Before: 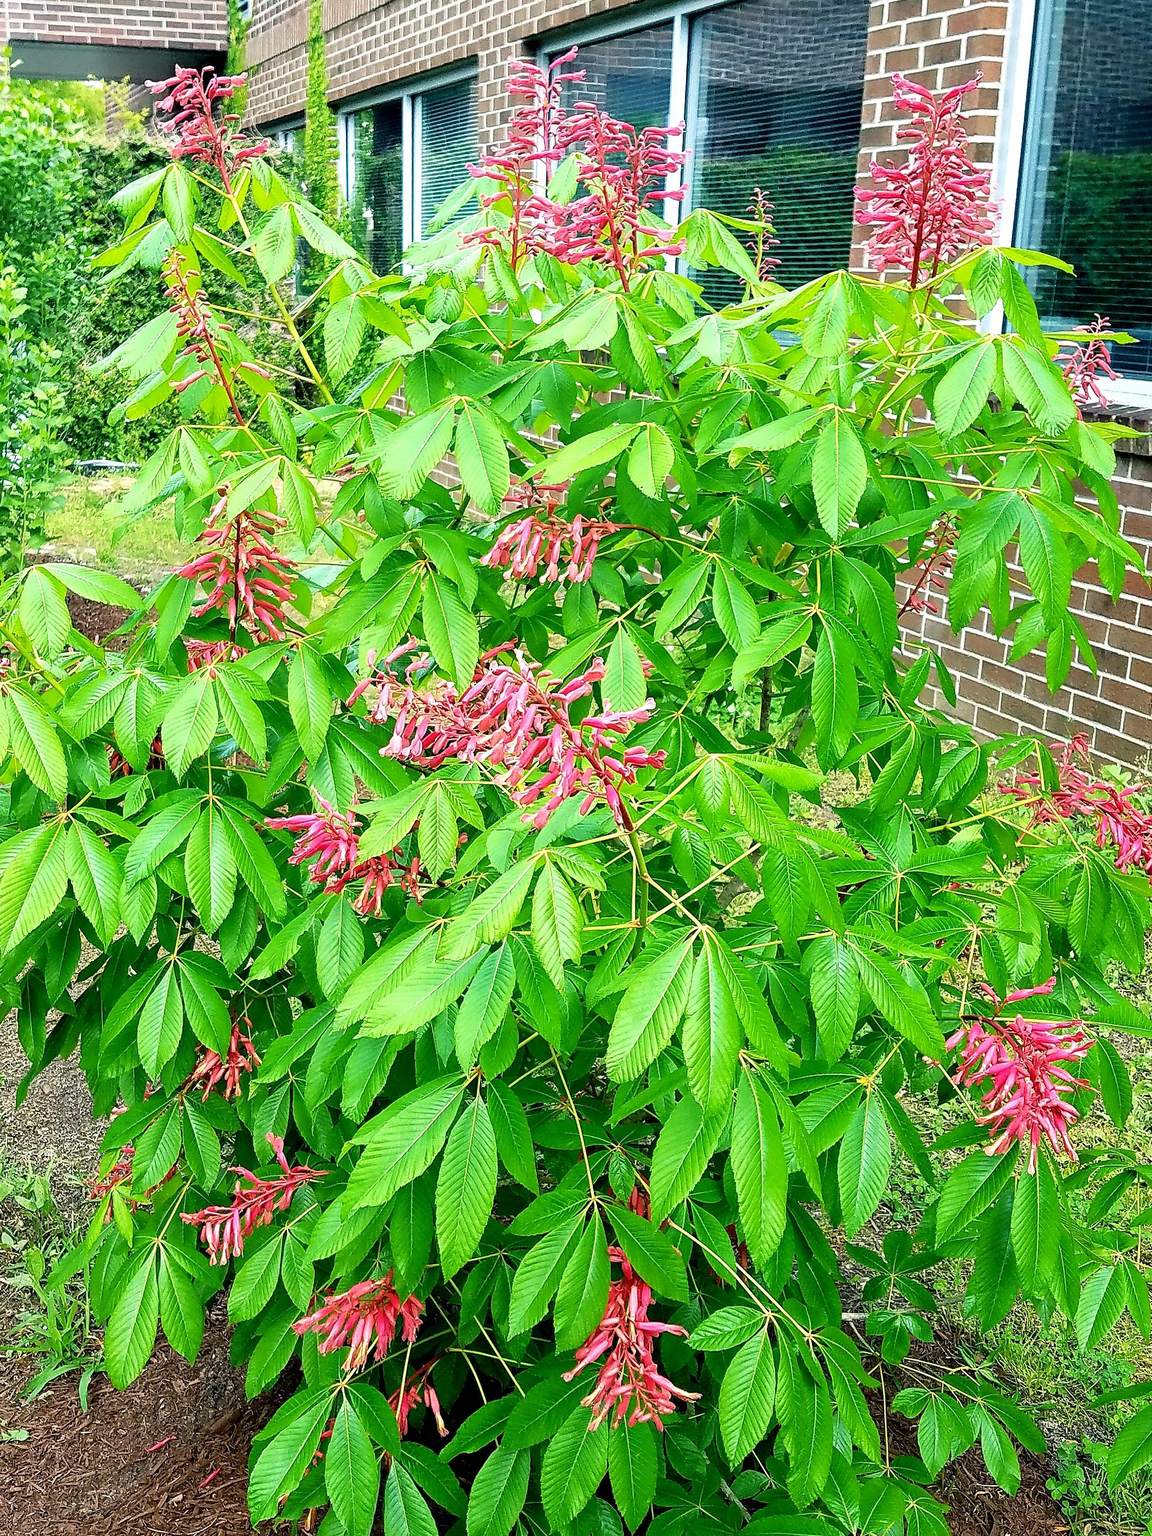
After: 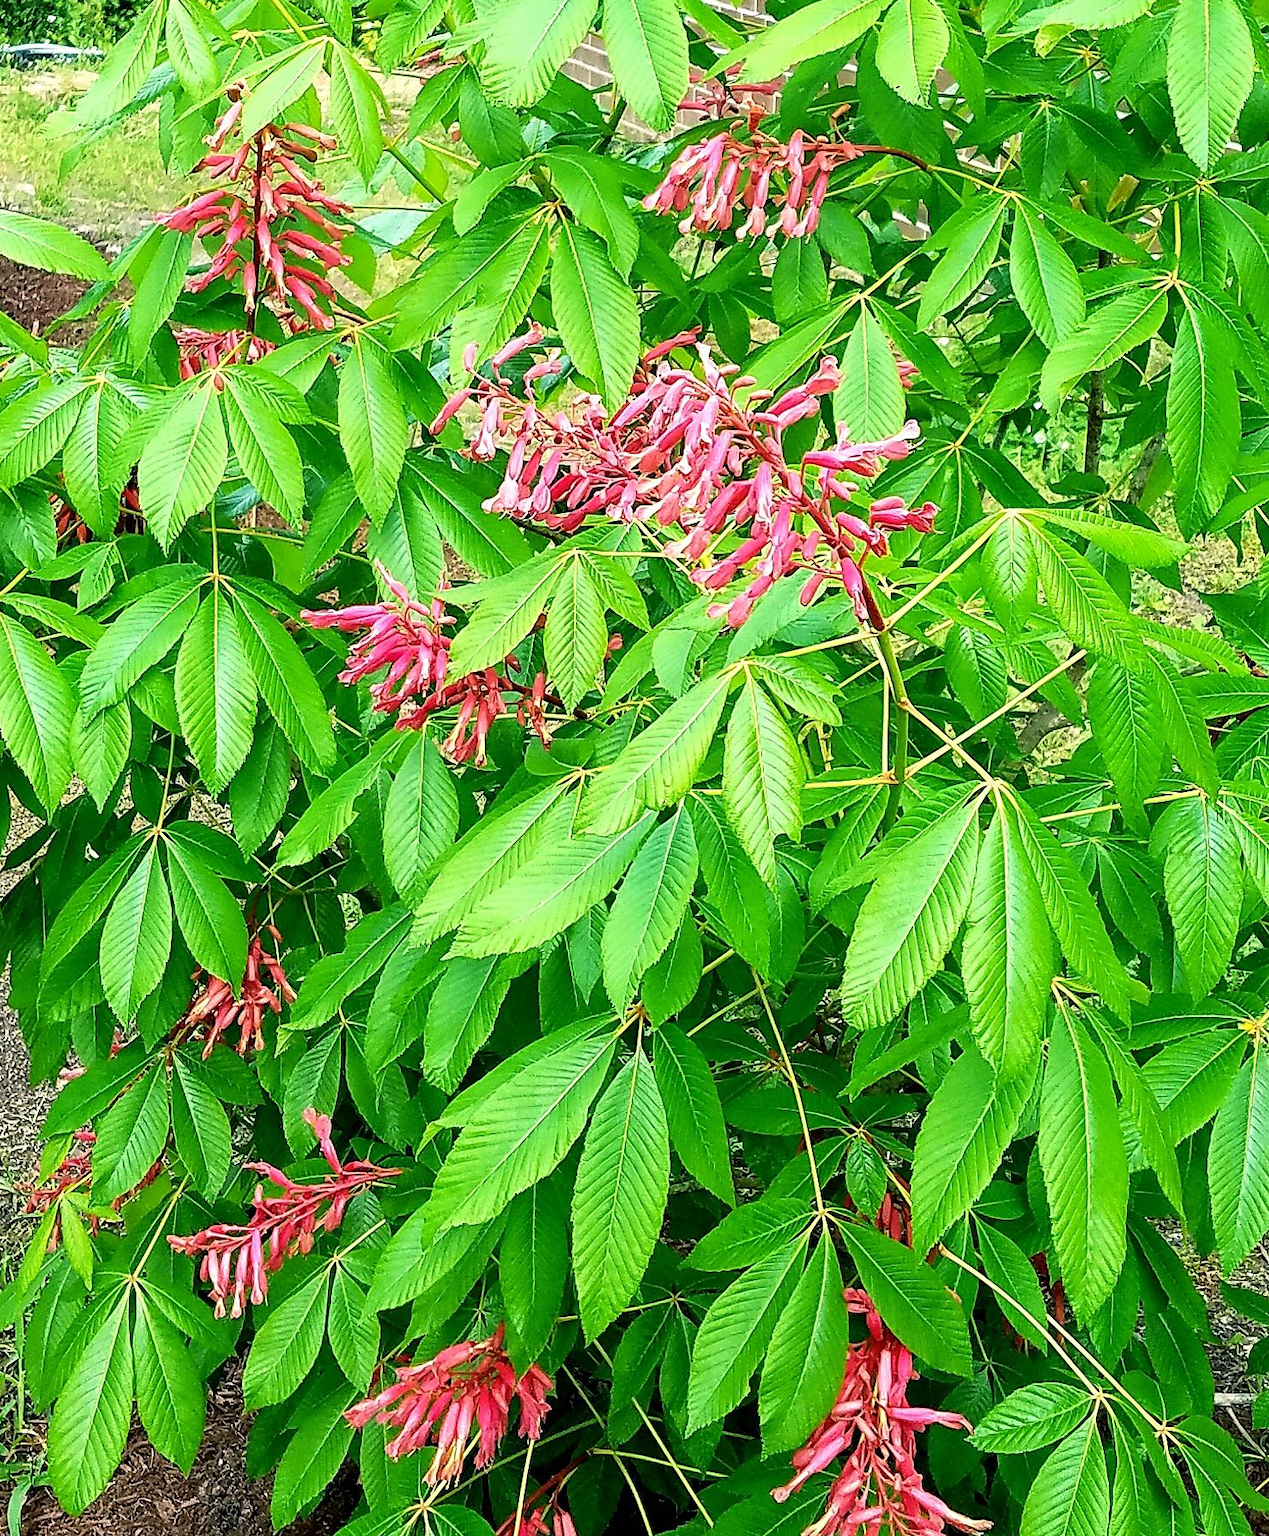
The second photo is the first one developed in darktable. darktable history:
crop: left 6.489%, top 28.165%, right 23.832%, bottom 8.626%
